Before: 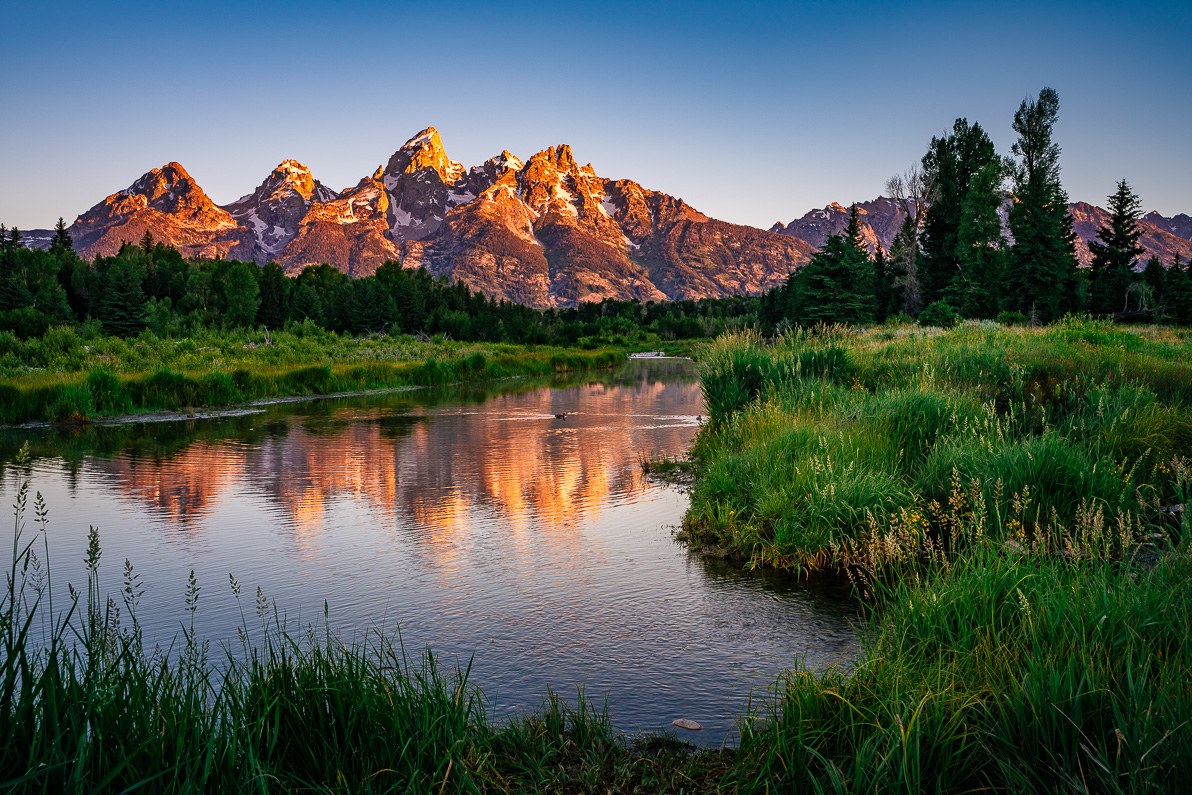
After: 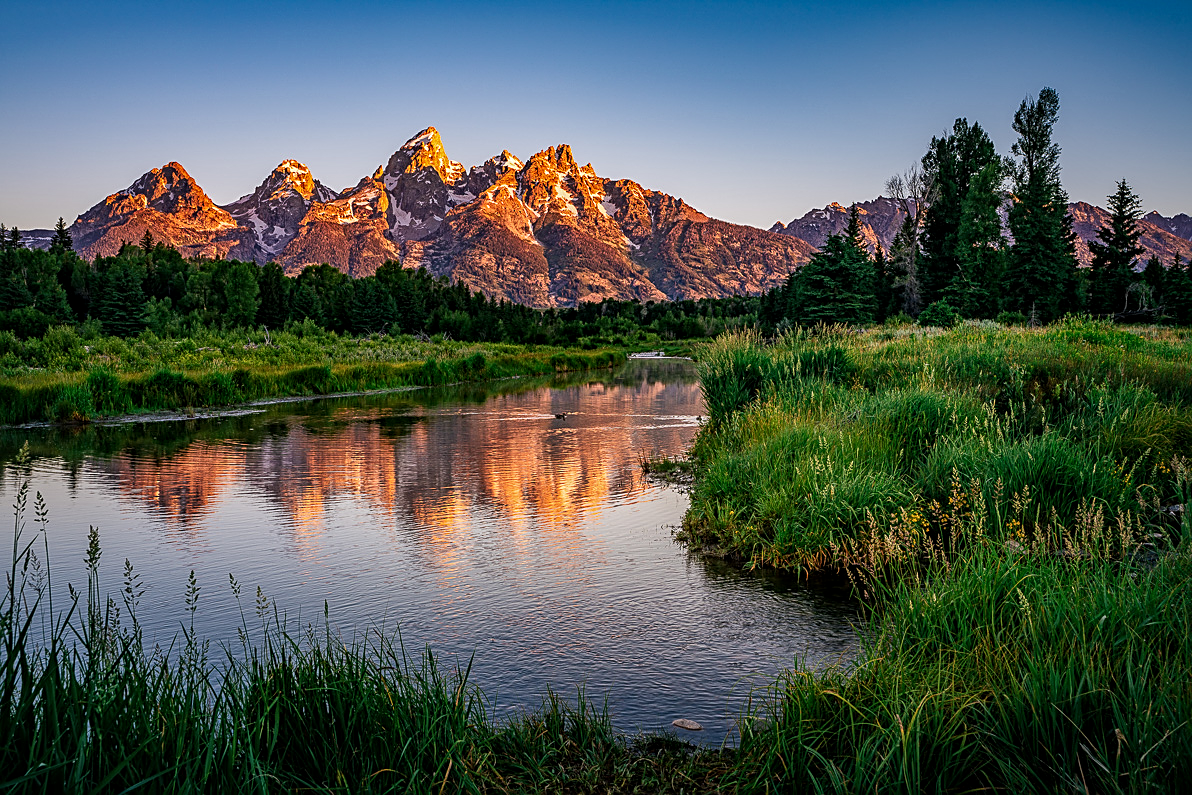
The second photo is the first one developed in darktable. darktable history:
sharpen: on, module defaults
local contrast: on, module defaults
shadows and highlights: shadows -20, white point adjustment -2, highlights -35
